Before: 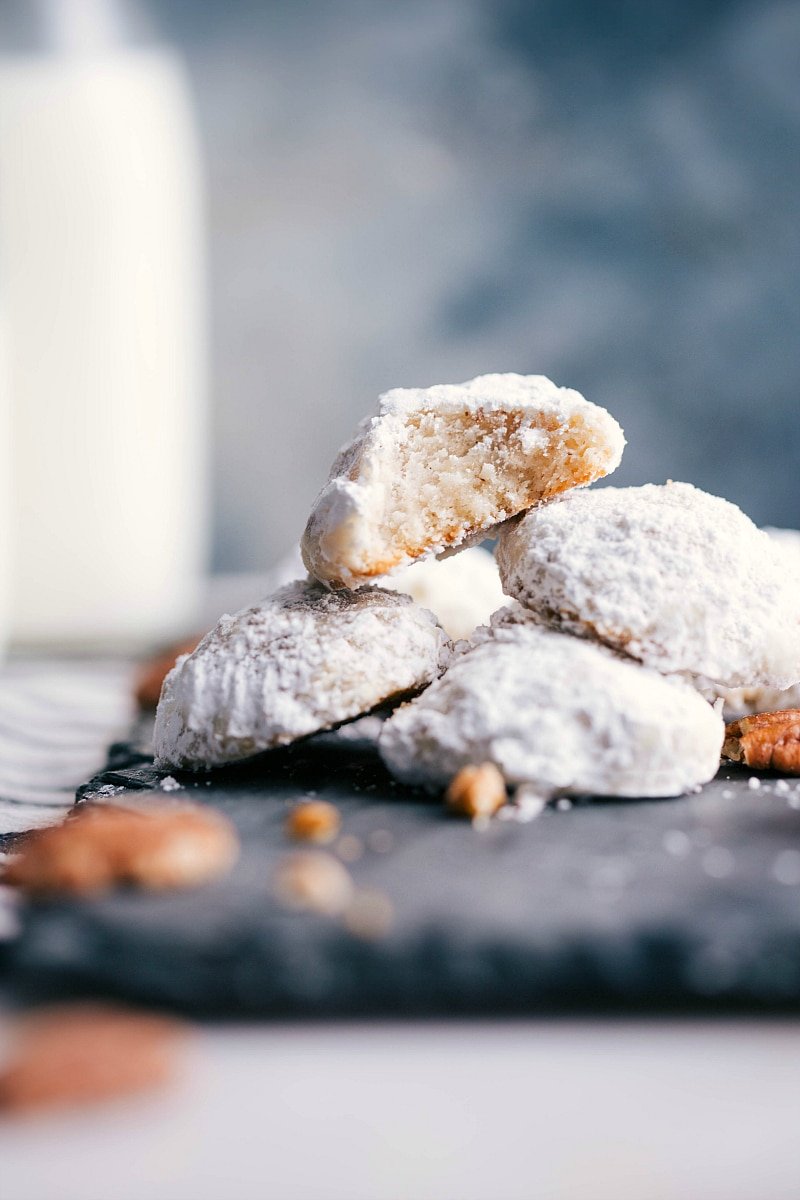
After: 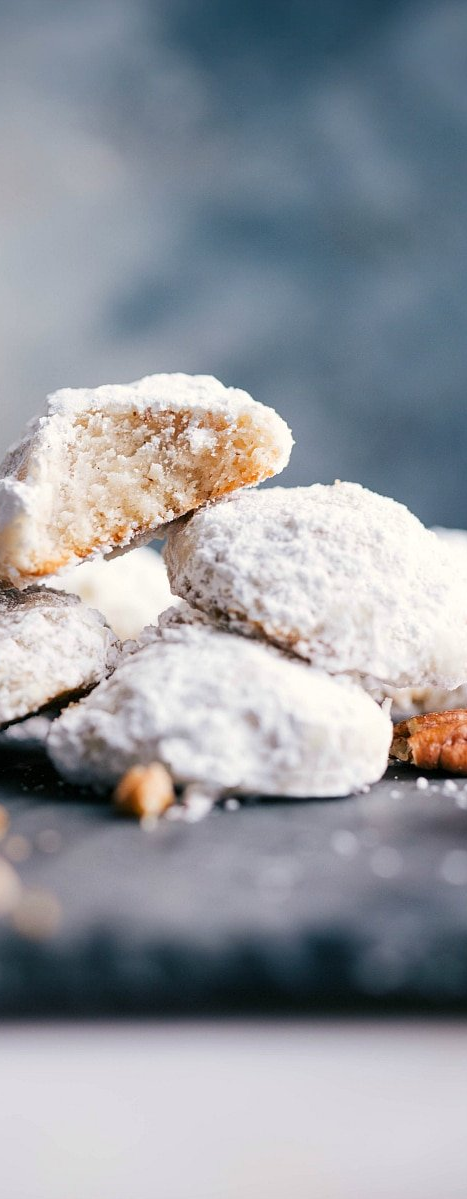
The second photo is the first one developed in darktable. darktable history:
crop: left 41.561%
